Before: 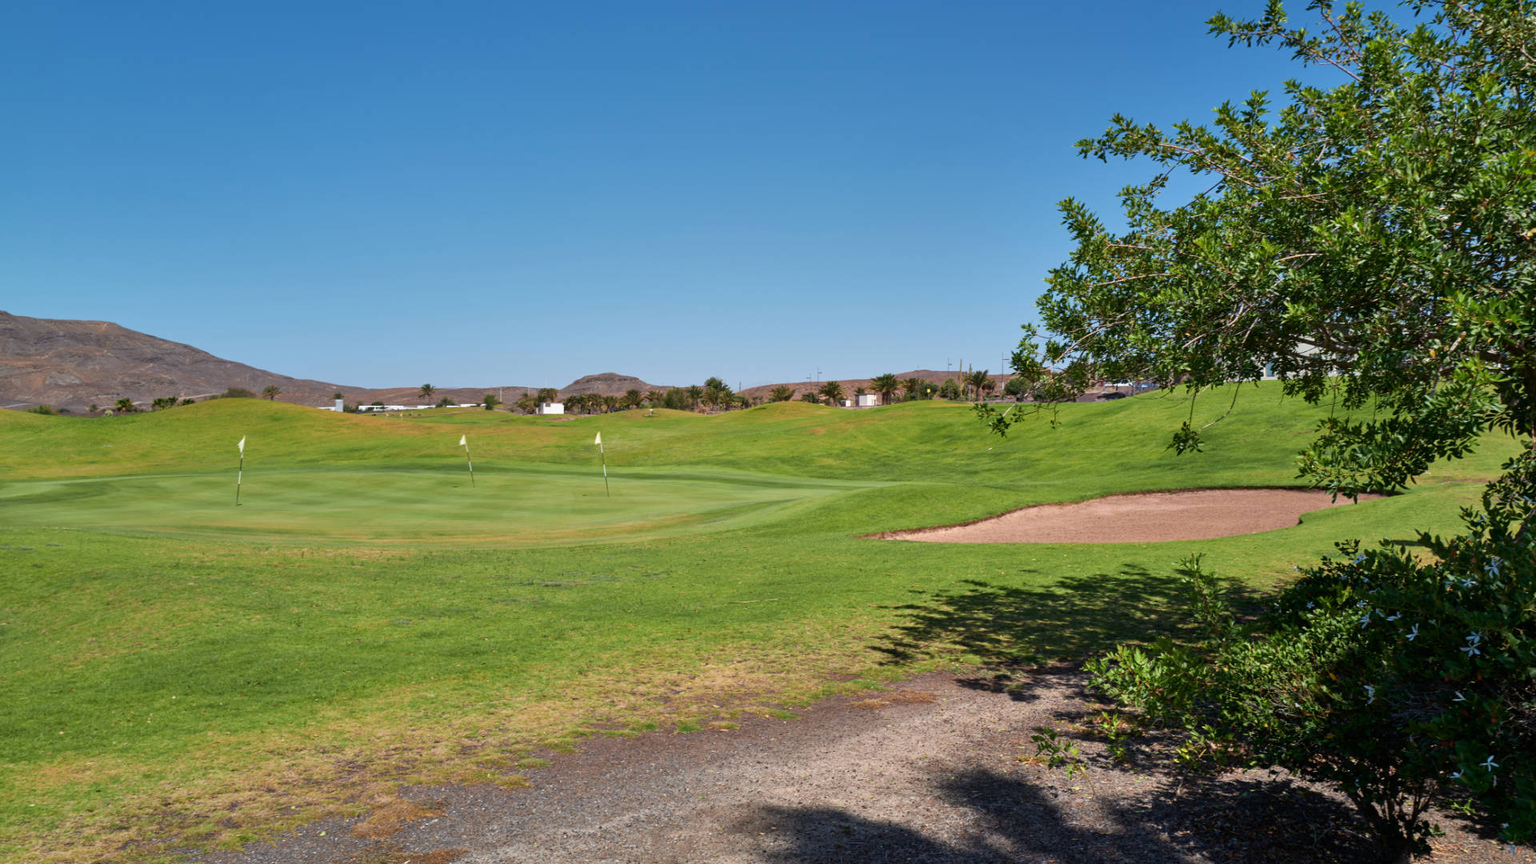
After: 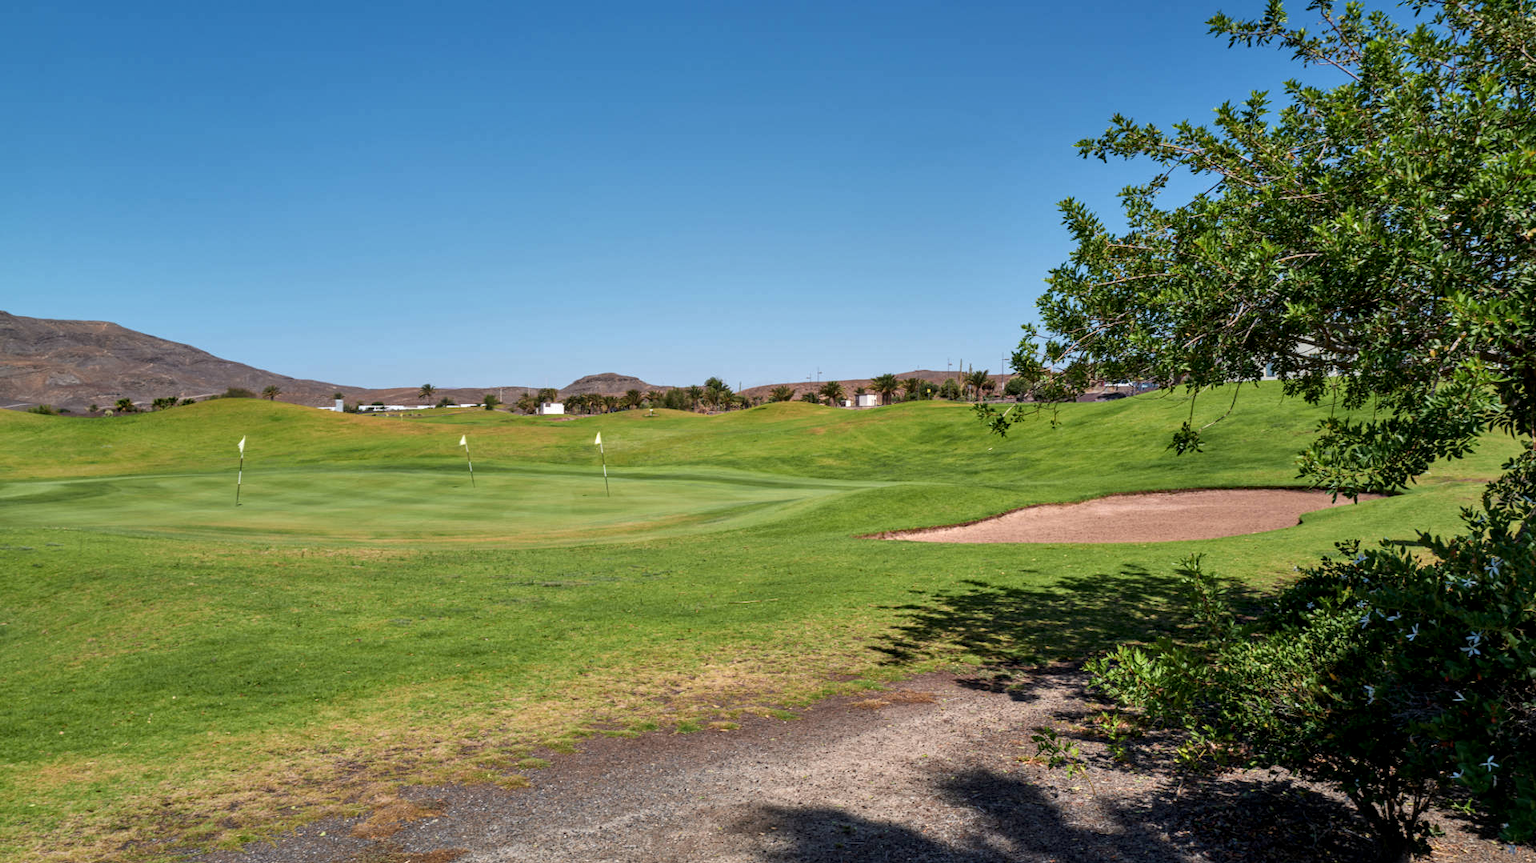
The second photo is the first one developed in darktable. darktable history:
tone equalizer: on, module defaults
local contrast: detail 130%
crop: bottom 0.071%
